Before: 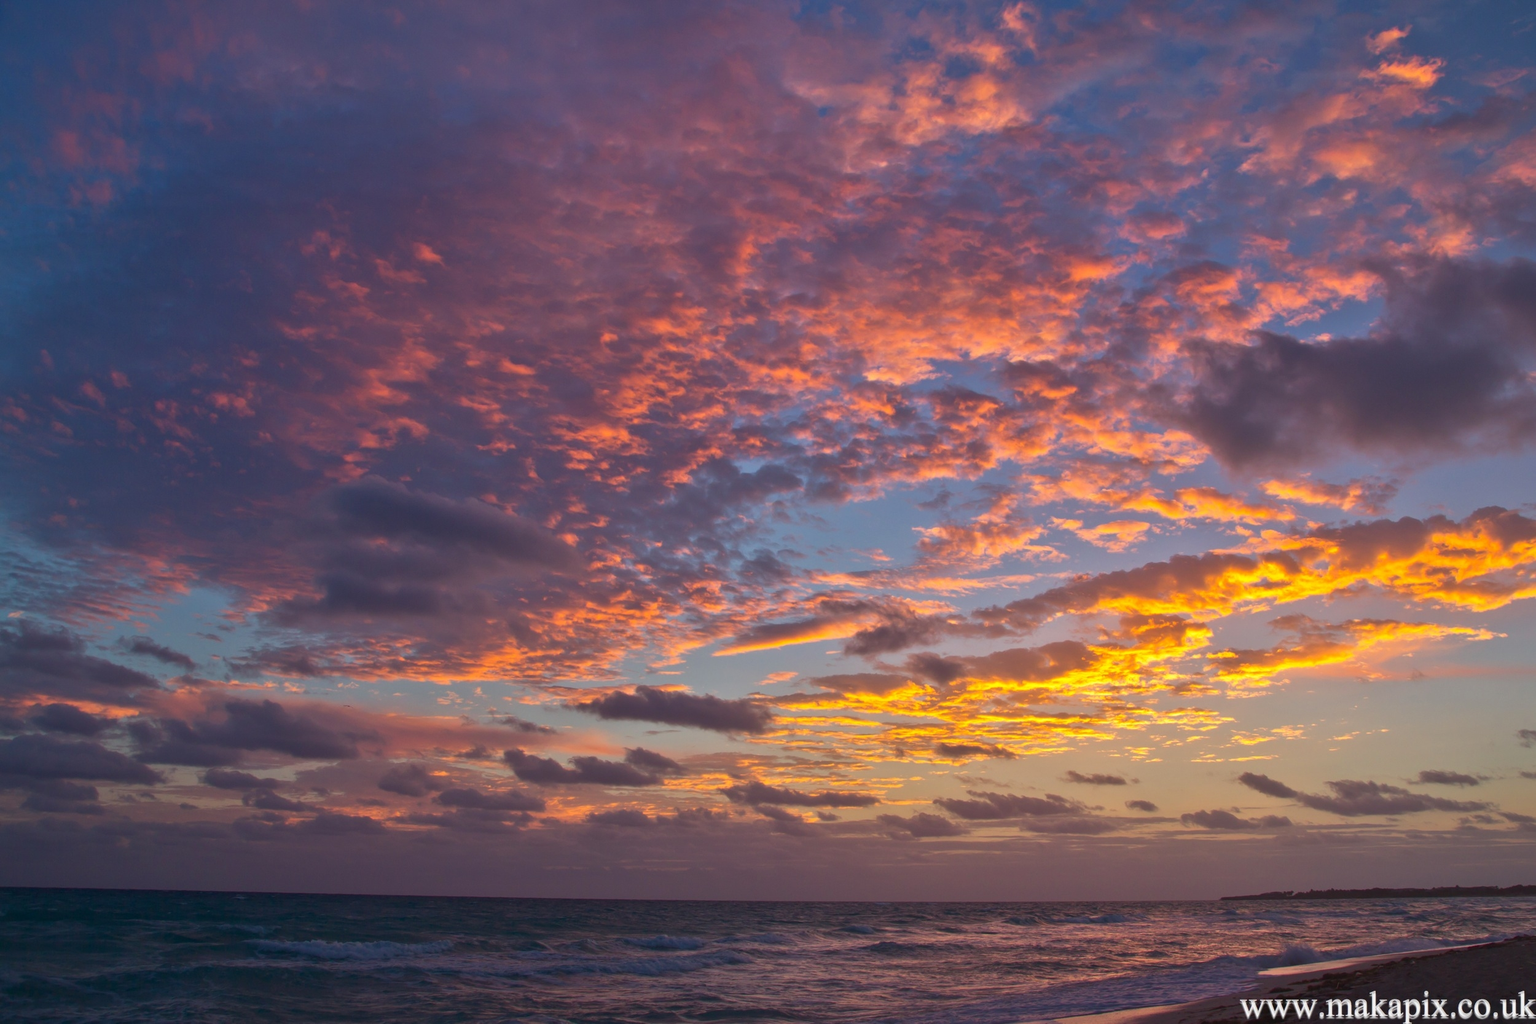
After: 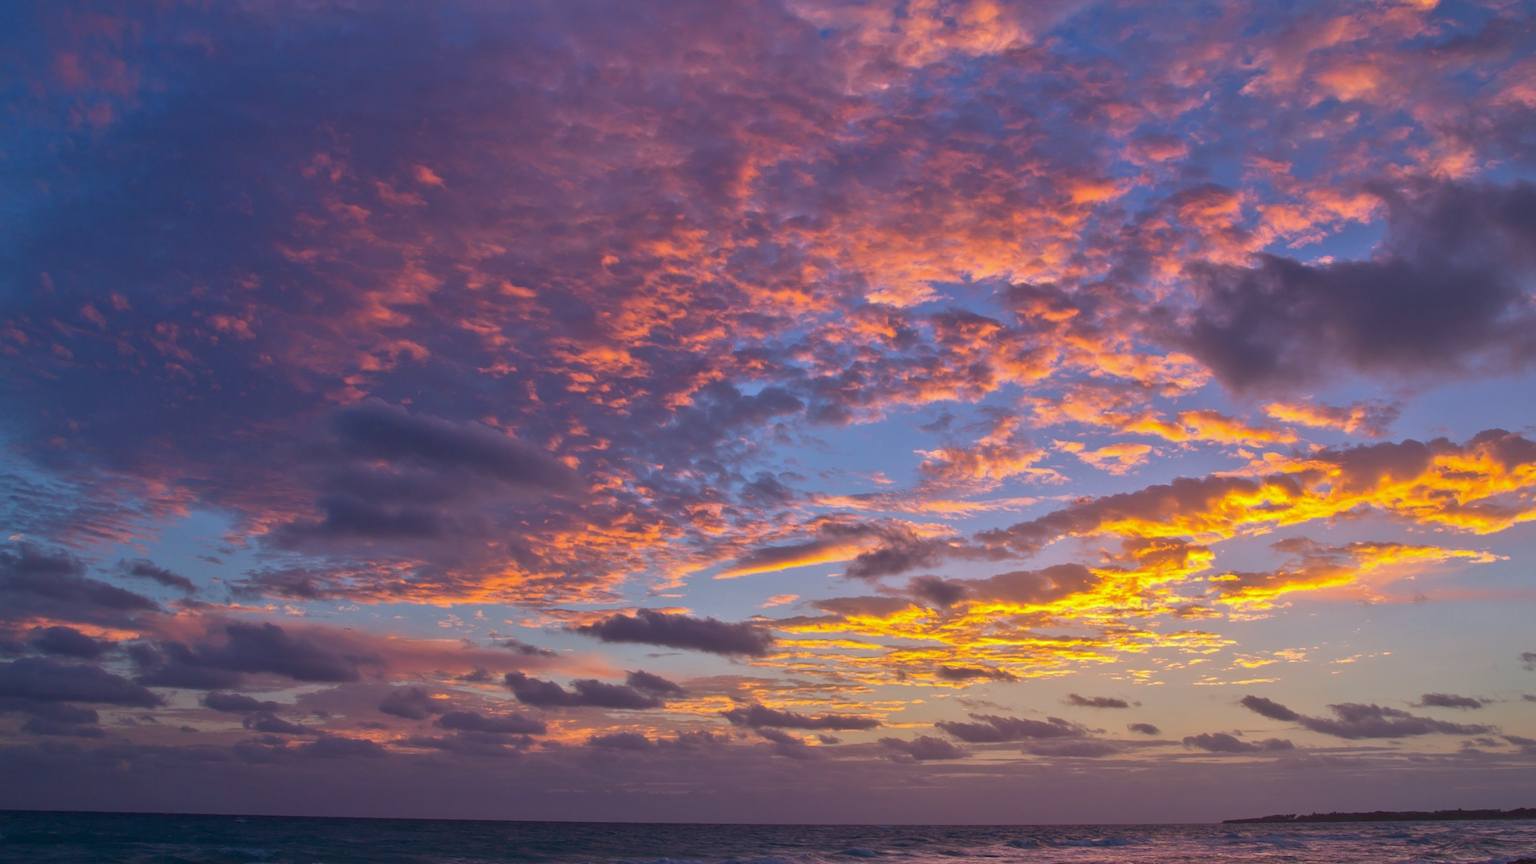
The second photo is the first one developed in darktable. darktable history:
white balance: red 0.967, blue 1.119, emerald 0.756
crop: top 7.625%, bottom 8.027%
